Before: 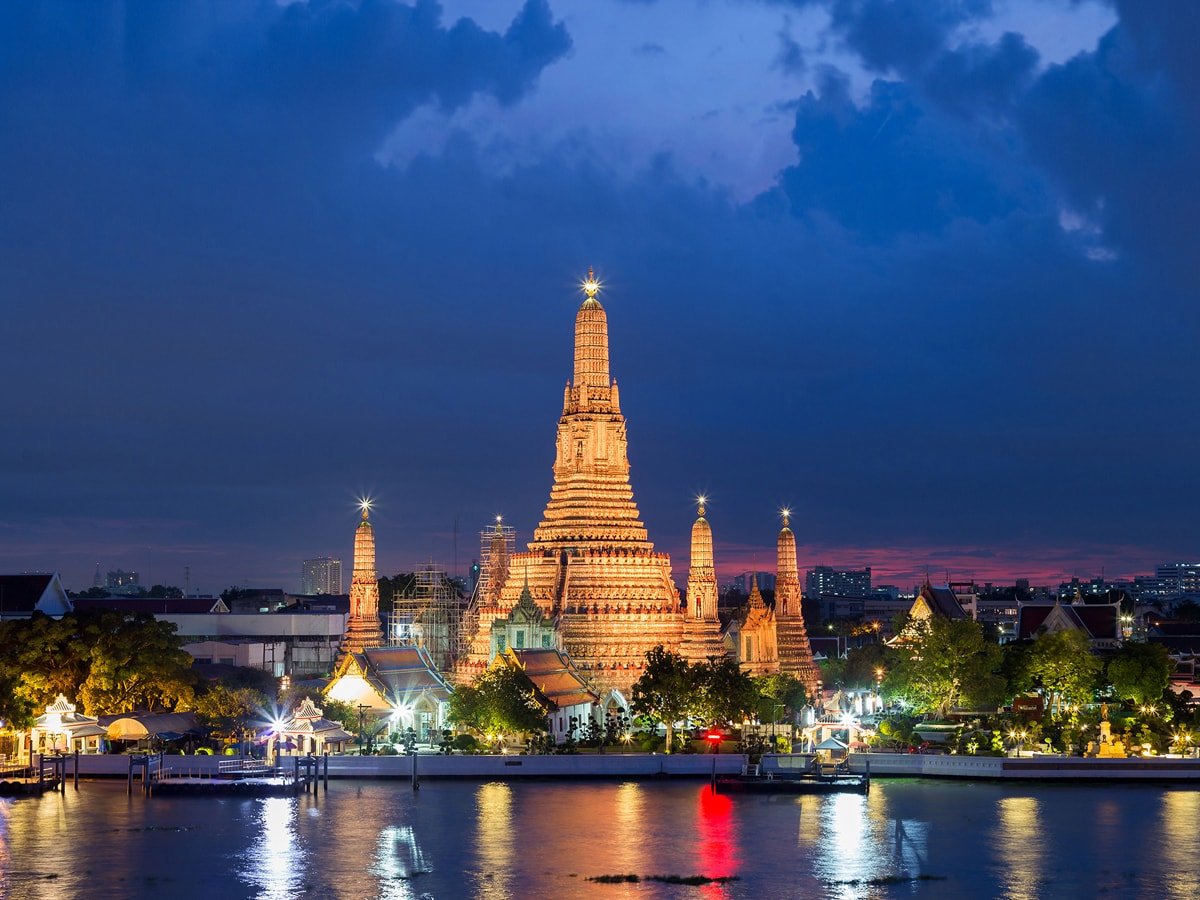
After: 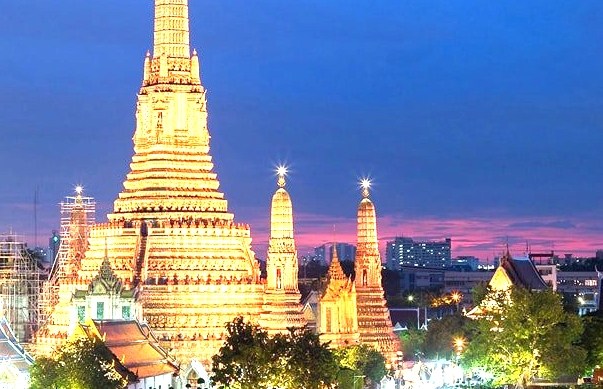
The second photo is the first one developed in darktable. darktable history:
exposure: black level correction 0, exposure 1.741 EV, compensate exposure bias true, compensate highlight preservation false
crop: left 35.03%, top 36.625%, right 14.663%, bottom 20.057%
